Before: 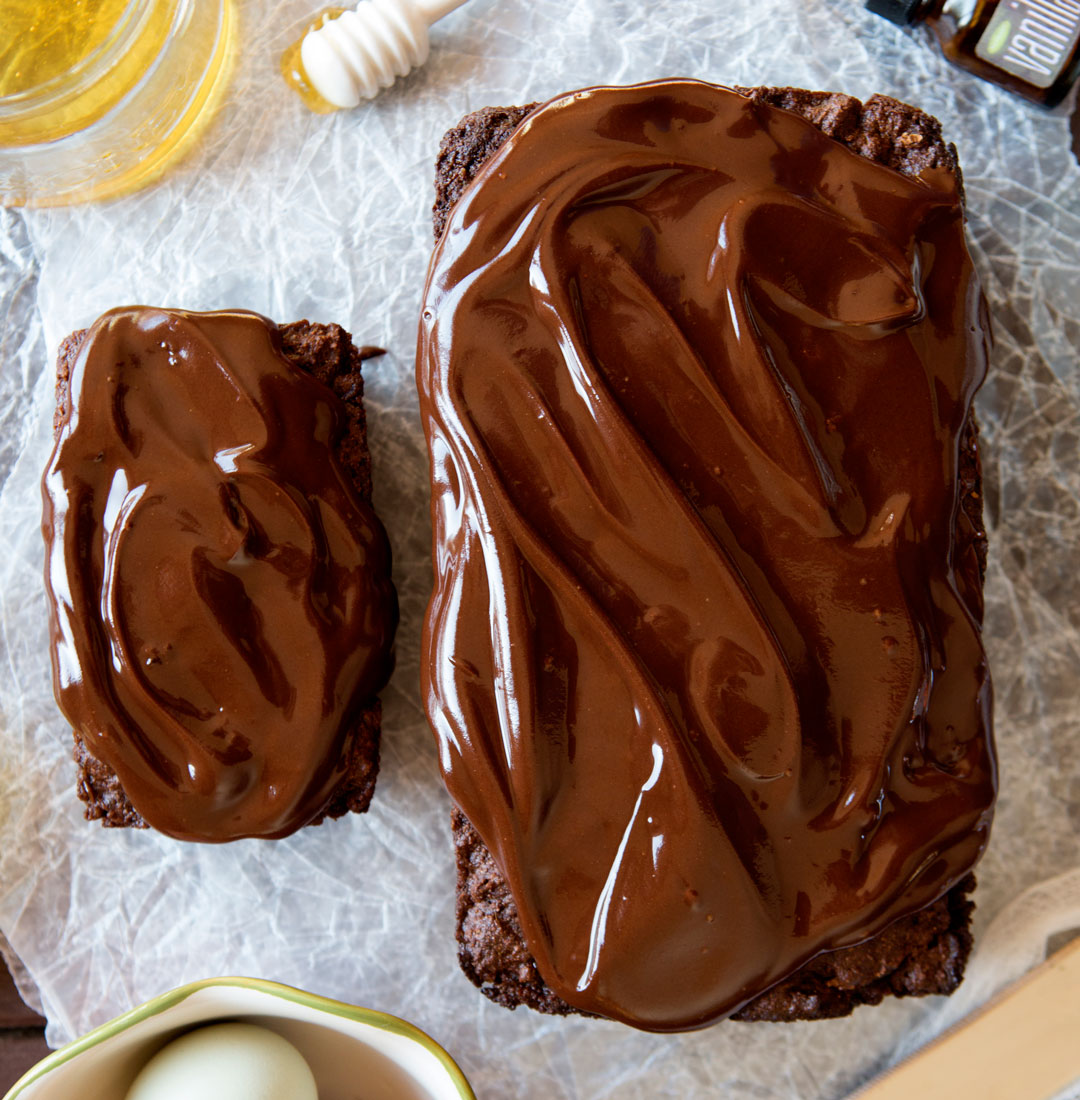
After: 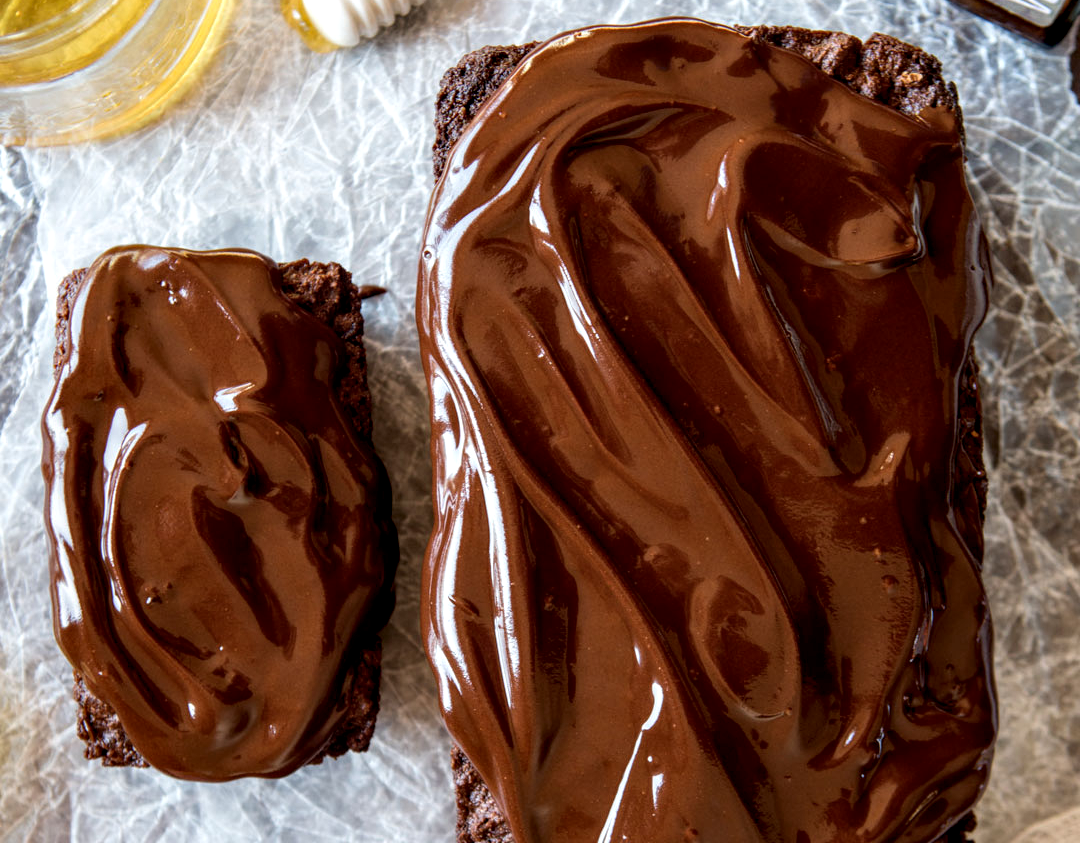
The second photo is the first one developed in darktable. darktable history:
crop: top 5.622%, bottom 17.663%
local contrast: detail 150%
